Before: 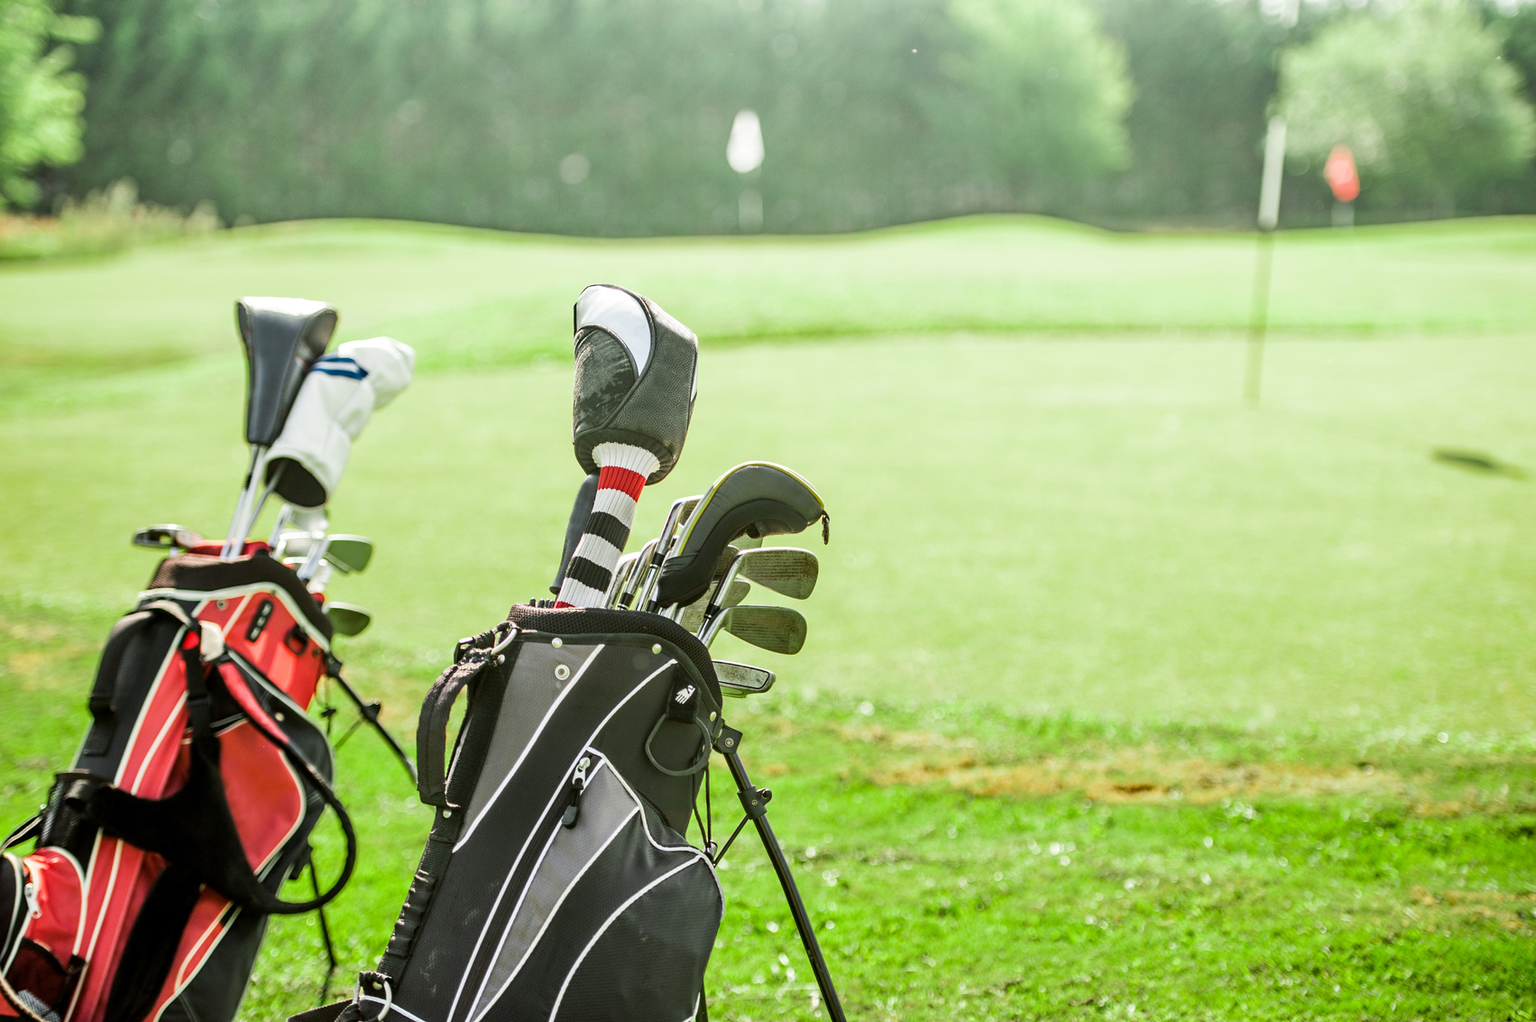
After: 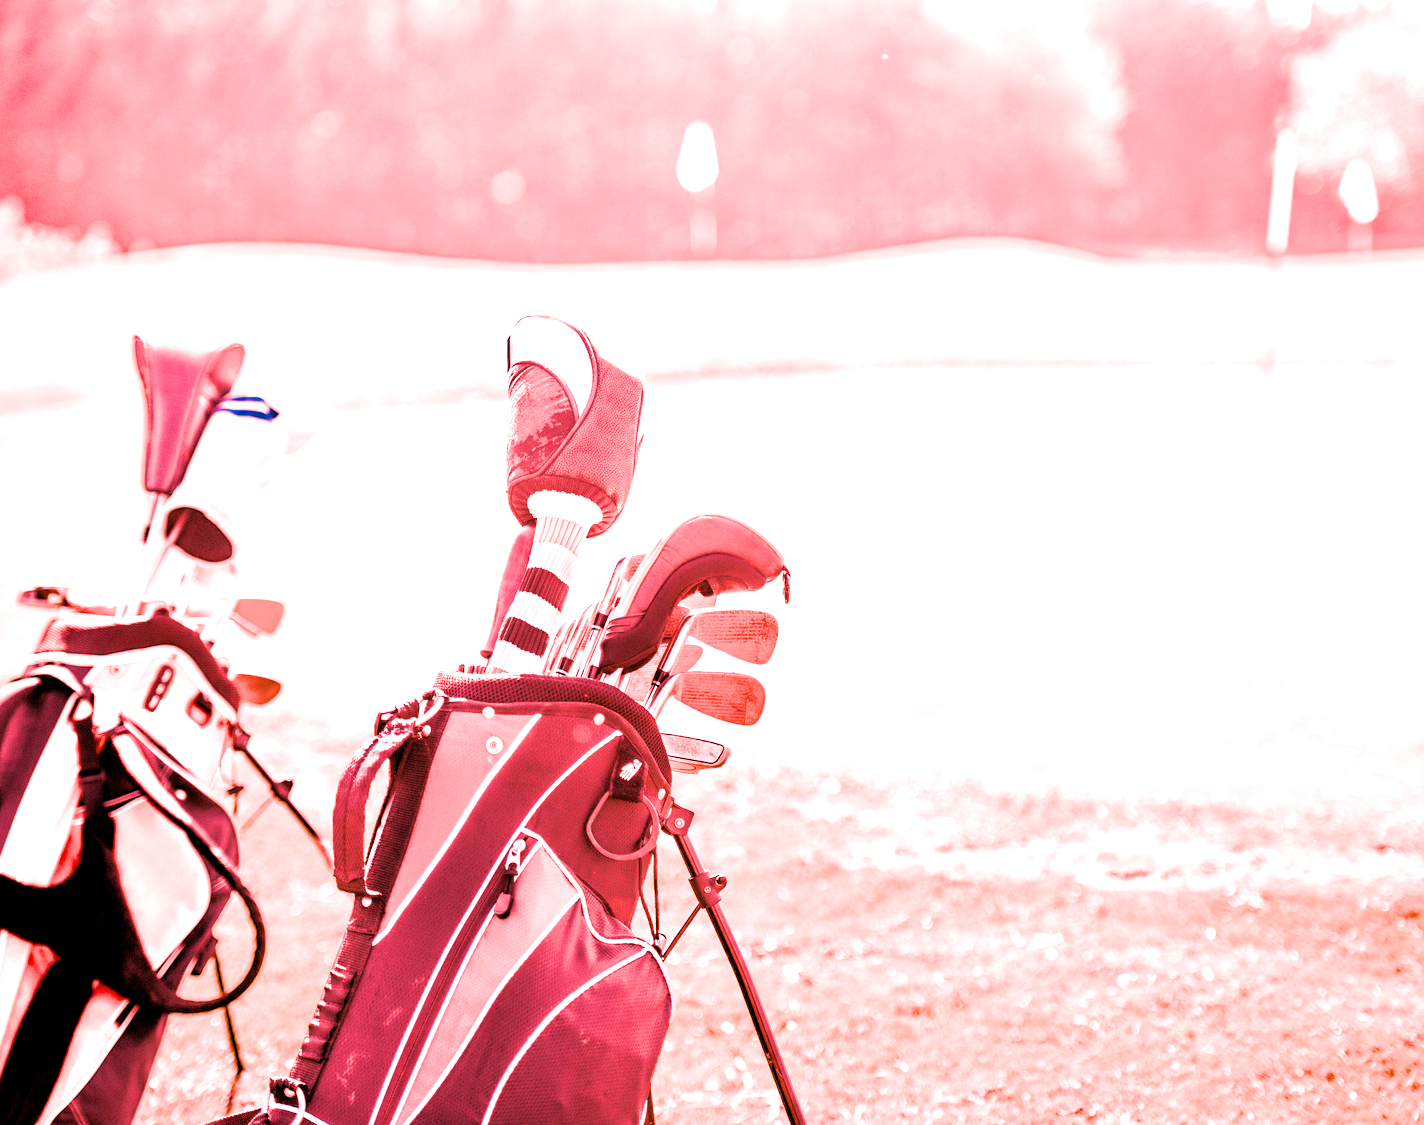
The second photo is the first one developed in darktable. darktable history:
crop: left 7.598%, right 7.873%
filmic rgb: black relative exposure -5 EV, hardness 2.88, contrast 1.1, highlights saturation mix -20%
tone equalizer: on, module defaults
white balance: red 4.26, blue 1.802
